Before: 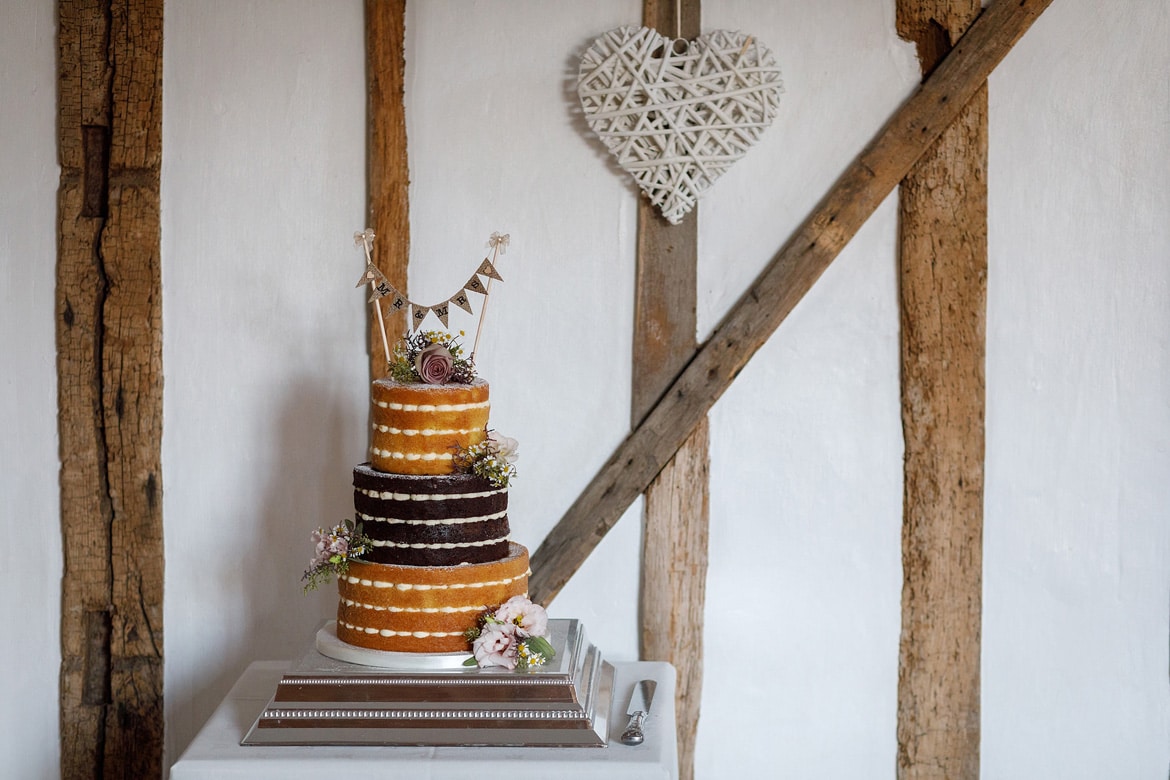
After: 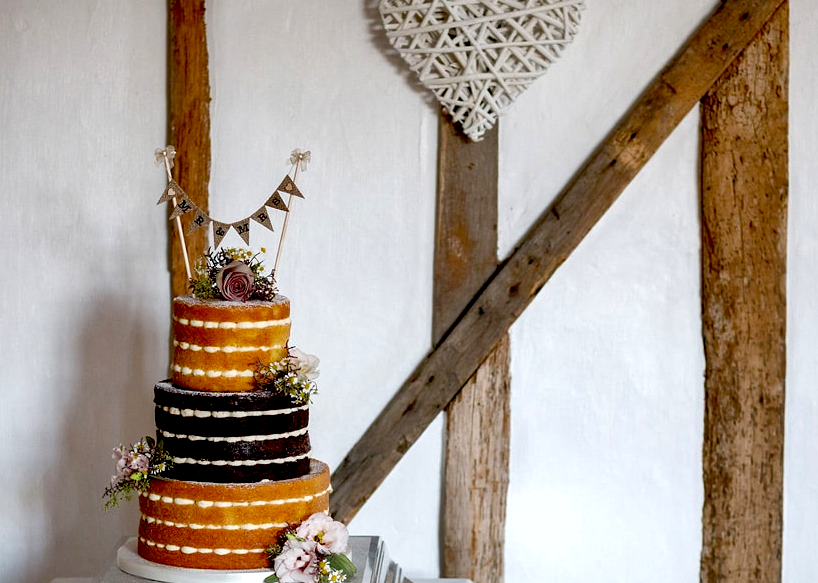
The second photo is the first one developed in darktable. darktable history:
shadows and highlights: soften with gaussian
exposure: black level correction 0.031, exposure 0.304 EV, compensate highlight preservation false
crop and rotate: left 17.046%, top 10.659%, right 12.989%, bottom 14.553%
